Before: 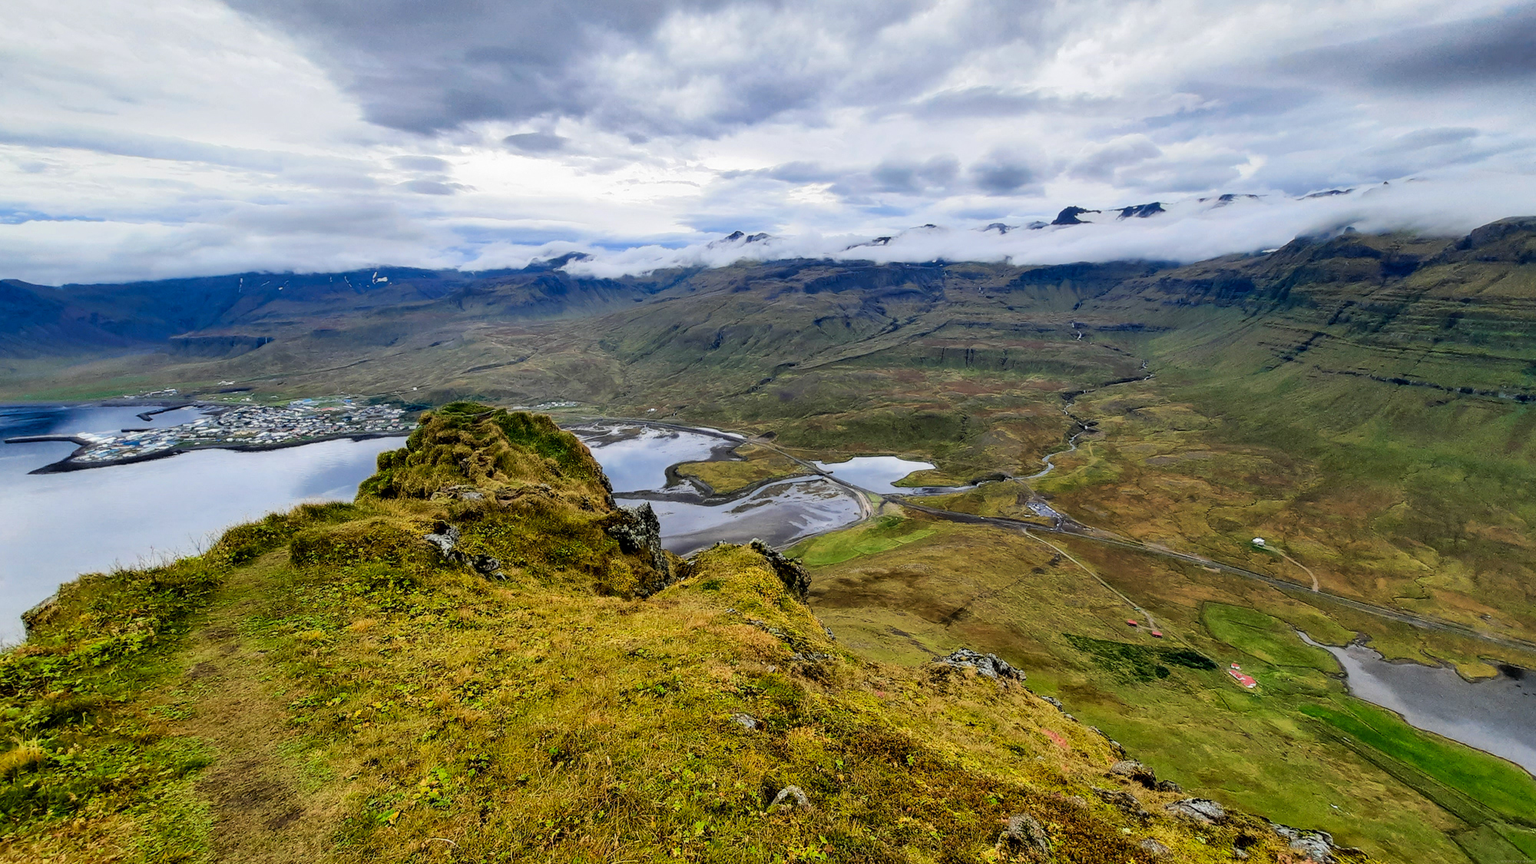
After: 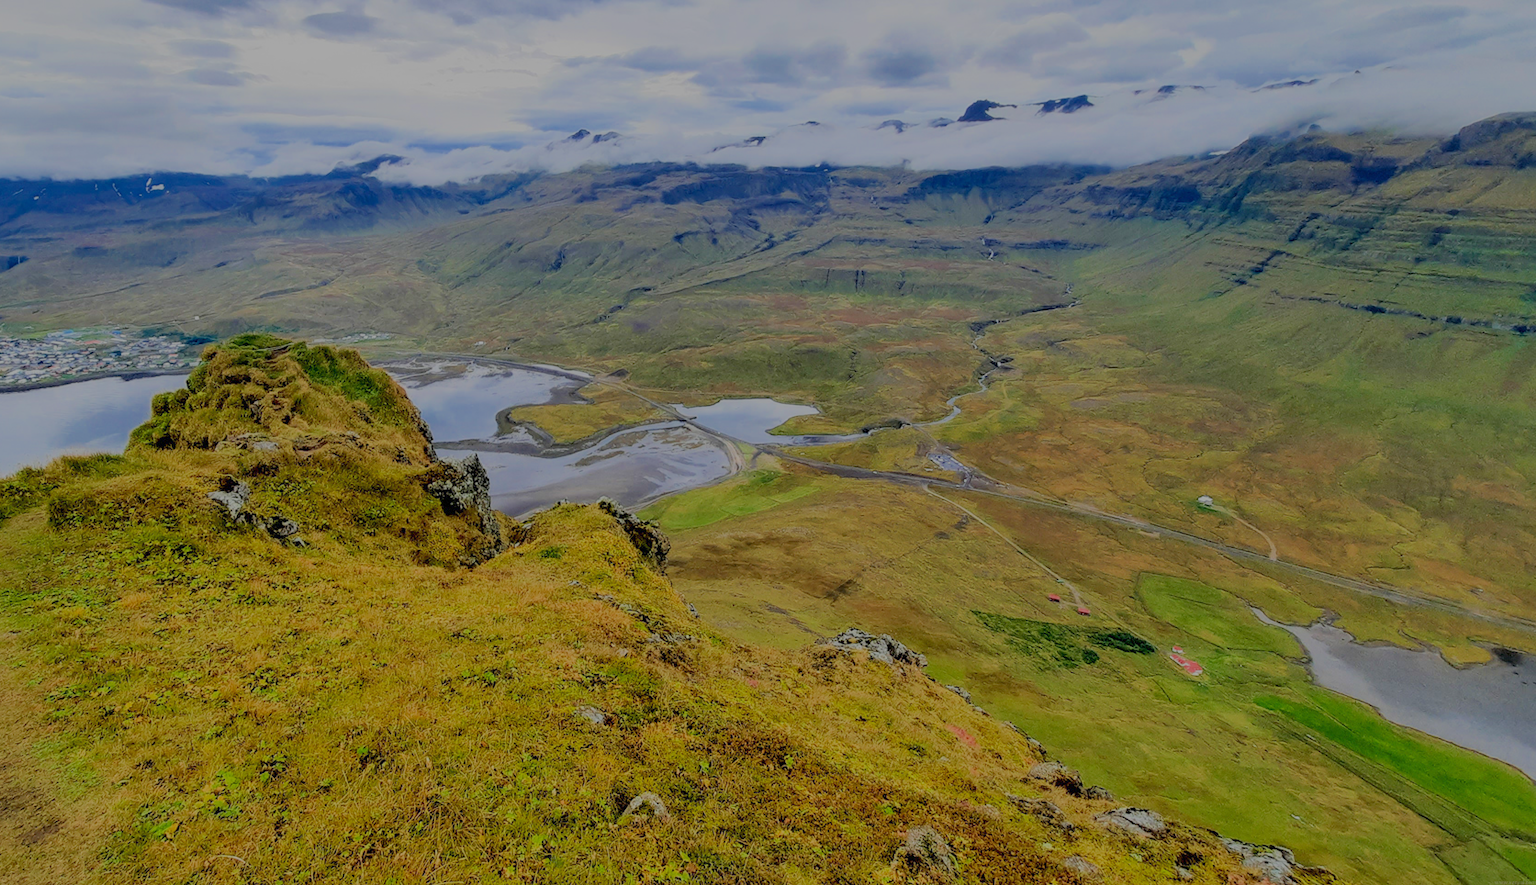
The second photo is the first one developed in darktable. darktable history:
crop: left 16.315%, top 14.246%
filmic rgb: black relative exposure -16 EV, white relative exposure 8 EV, threshold 3 EV, hardness 4.17, latitude 50%, contrast 0.5, color science v5 (2021), contrast in shadows safe, contrast in highlights safe, enable highlight reconstruction true
